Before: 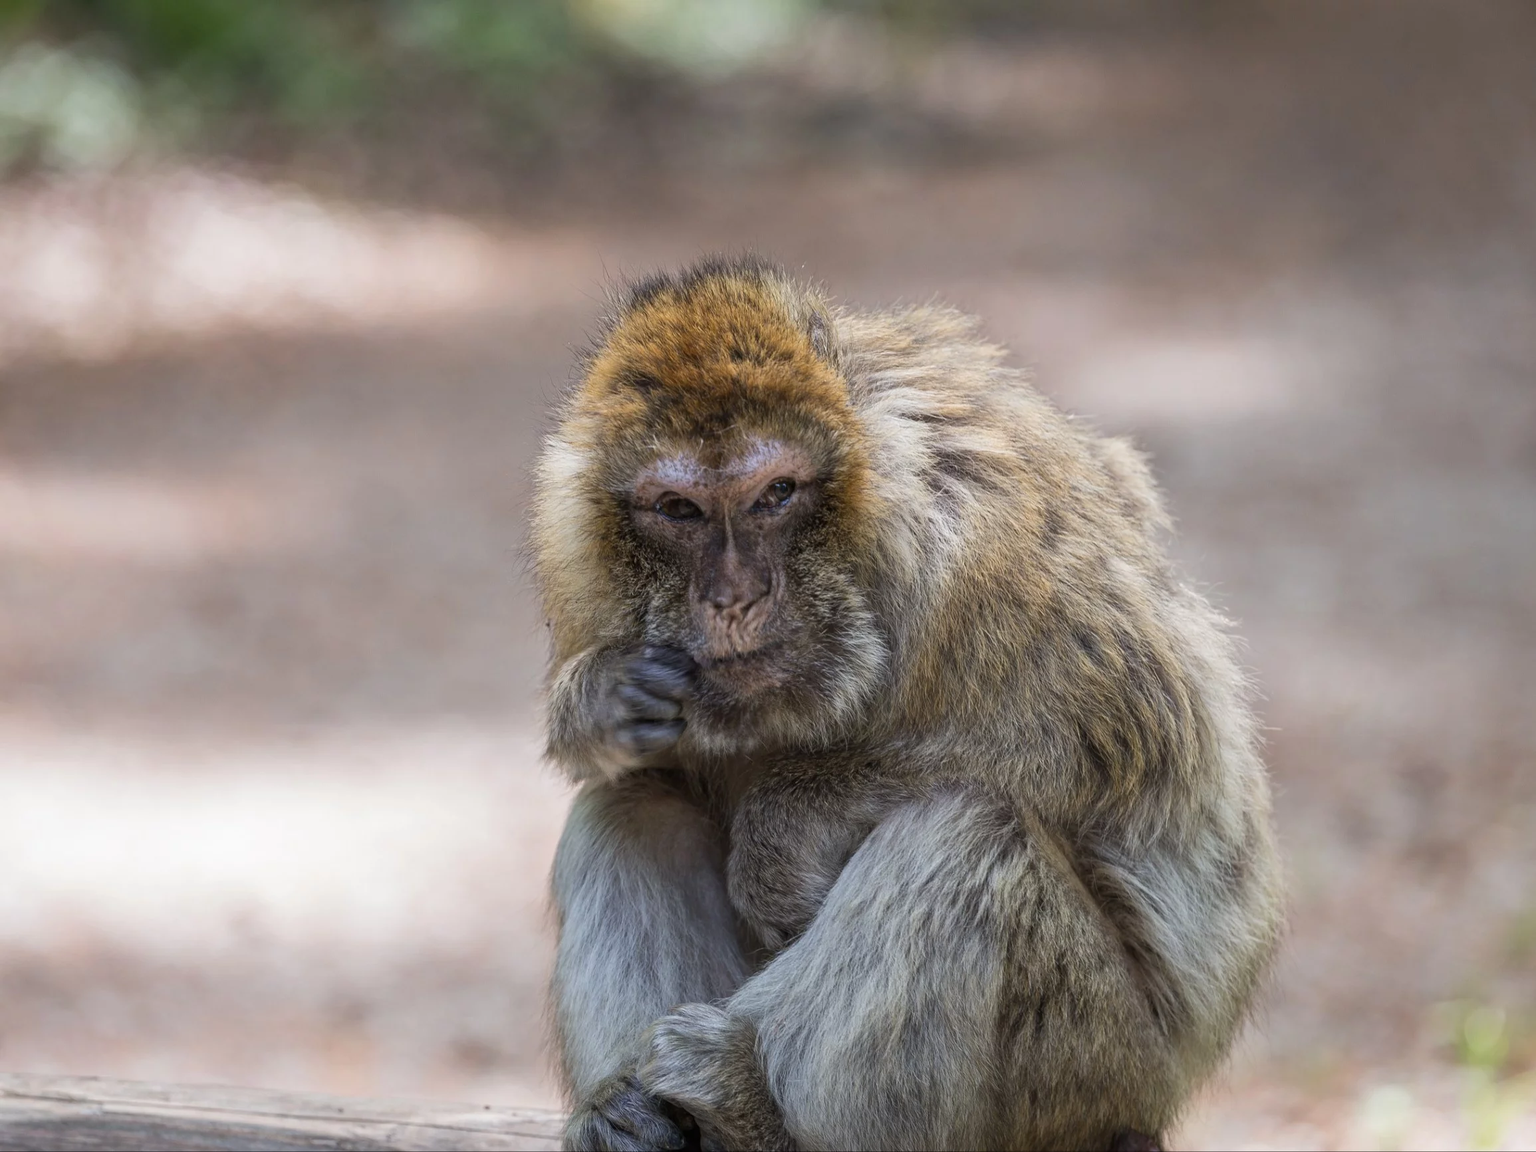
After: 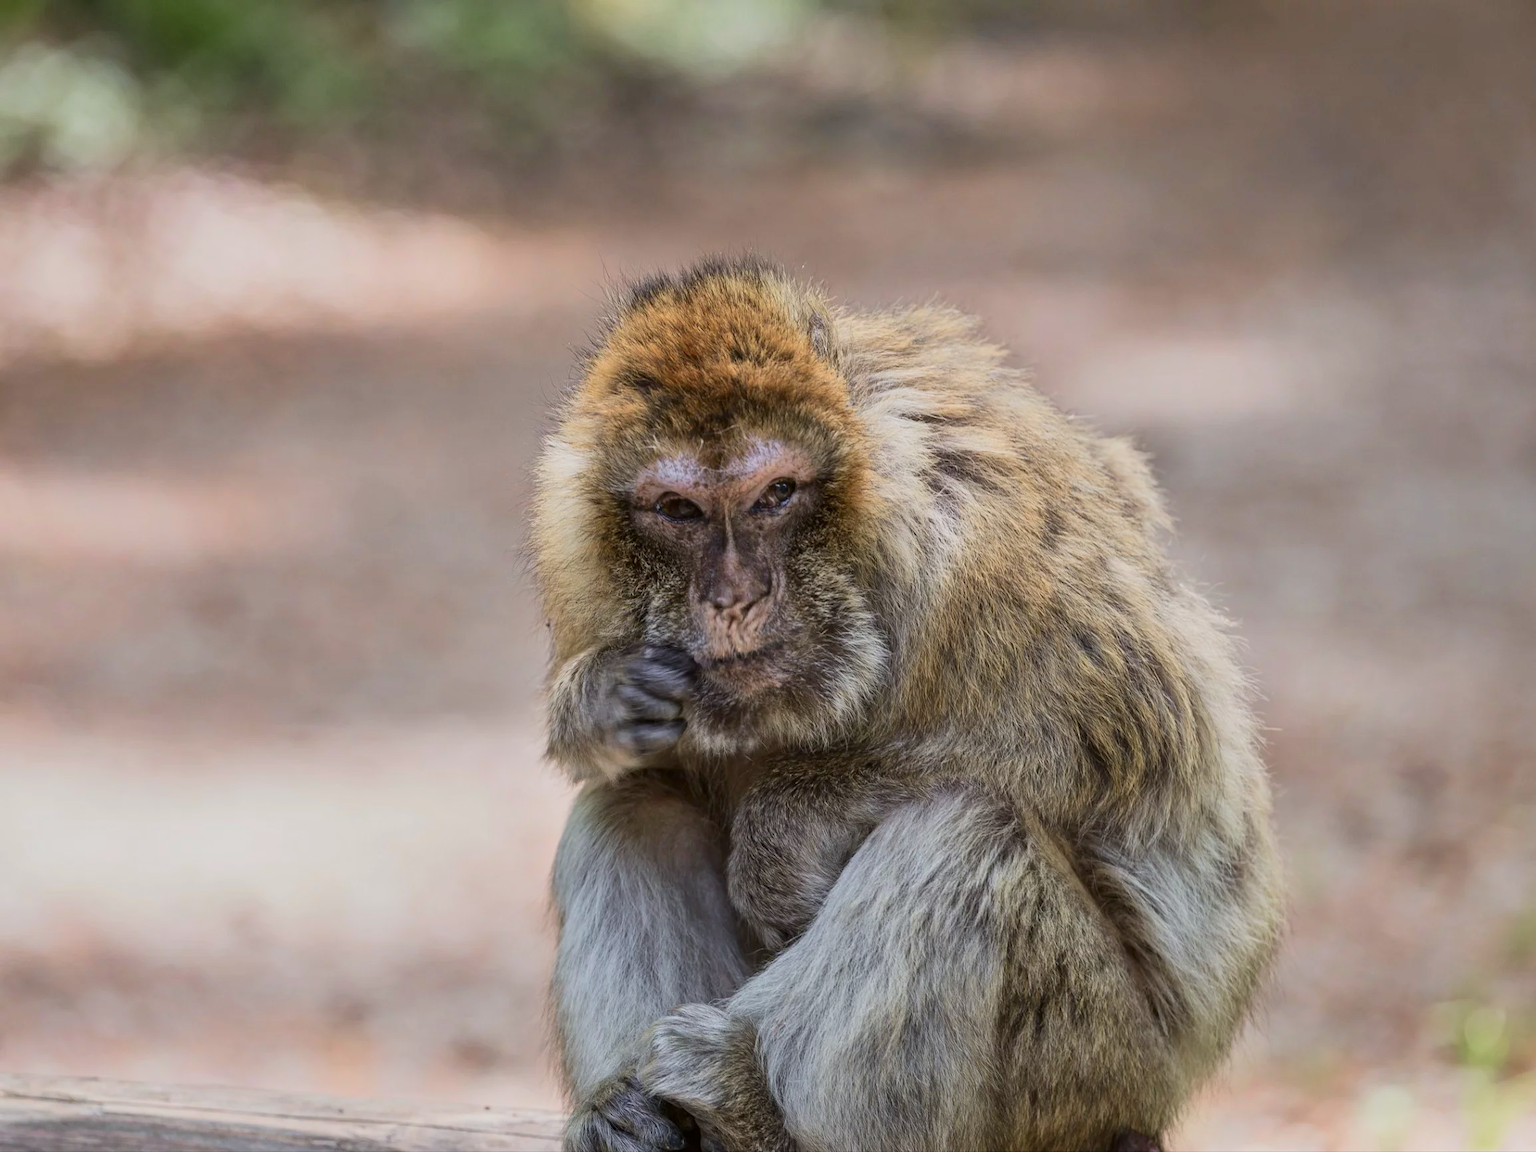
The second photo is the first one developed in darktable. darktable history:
shadows and highlights: low approximation 0.01, soften with gaussian
color balance rgb: on, module defaults
tone curve: curves: ch0 [(0, 0) (0.091, 0.074) (0.184, 0.168) (0.491, 0.519) (0.748, 0.765) (1, 0.919)]; ch1 [(0, 0) (0.179, 0.173) (0.322, 0.32) (0.424, 0.424) (0.502, 0.504) (0.56, 0.578) (0.631, 0.667) (0.777, 0.806) (1, 1)]; ch2 [(0, 0) (0.434, 0.447) (0.483, 0.487) (0.547, 0.564) (0.676, 0.673) (1, 1)], color space Lab, independent channels, preserve colors none
